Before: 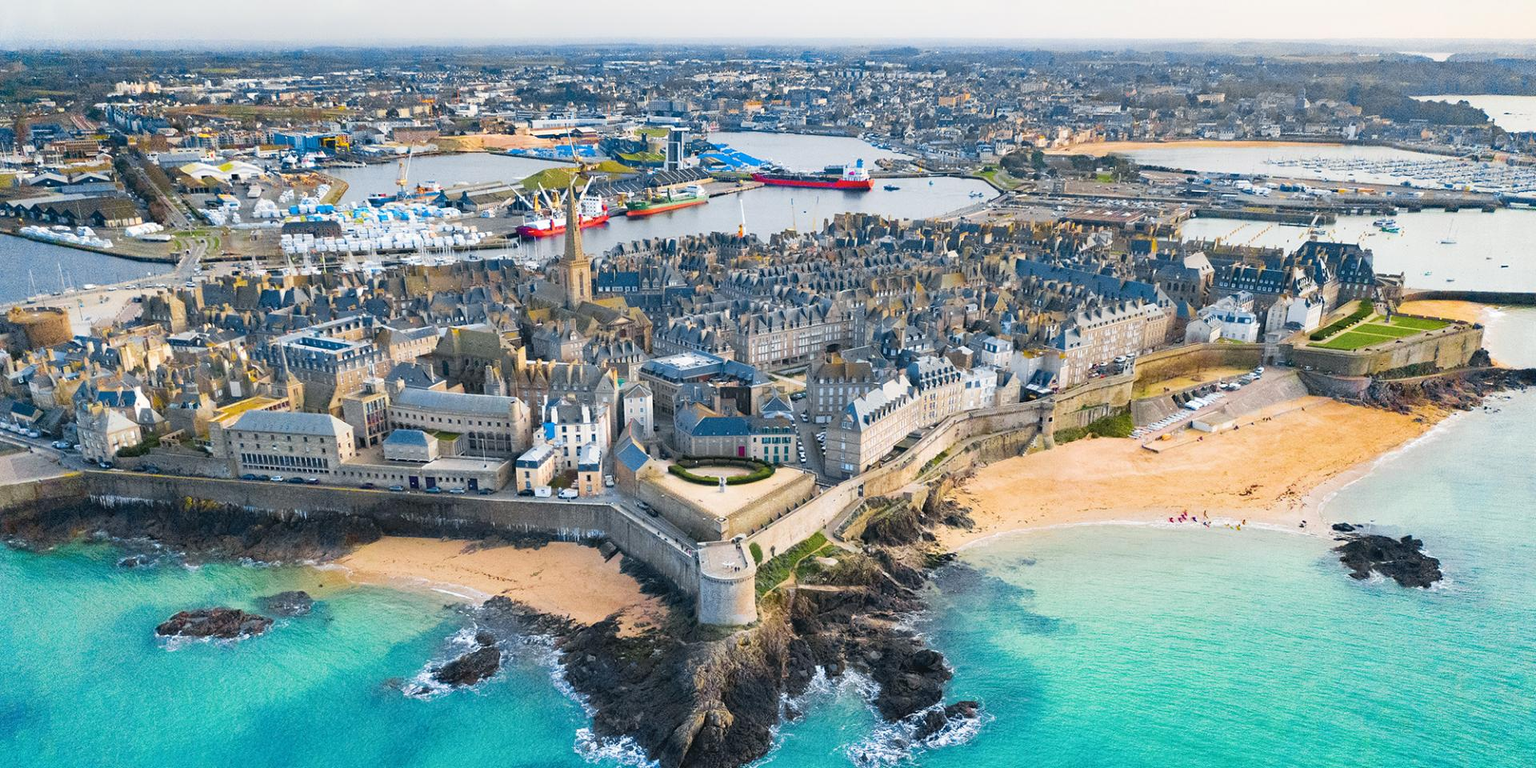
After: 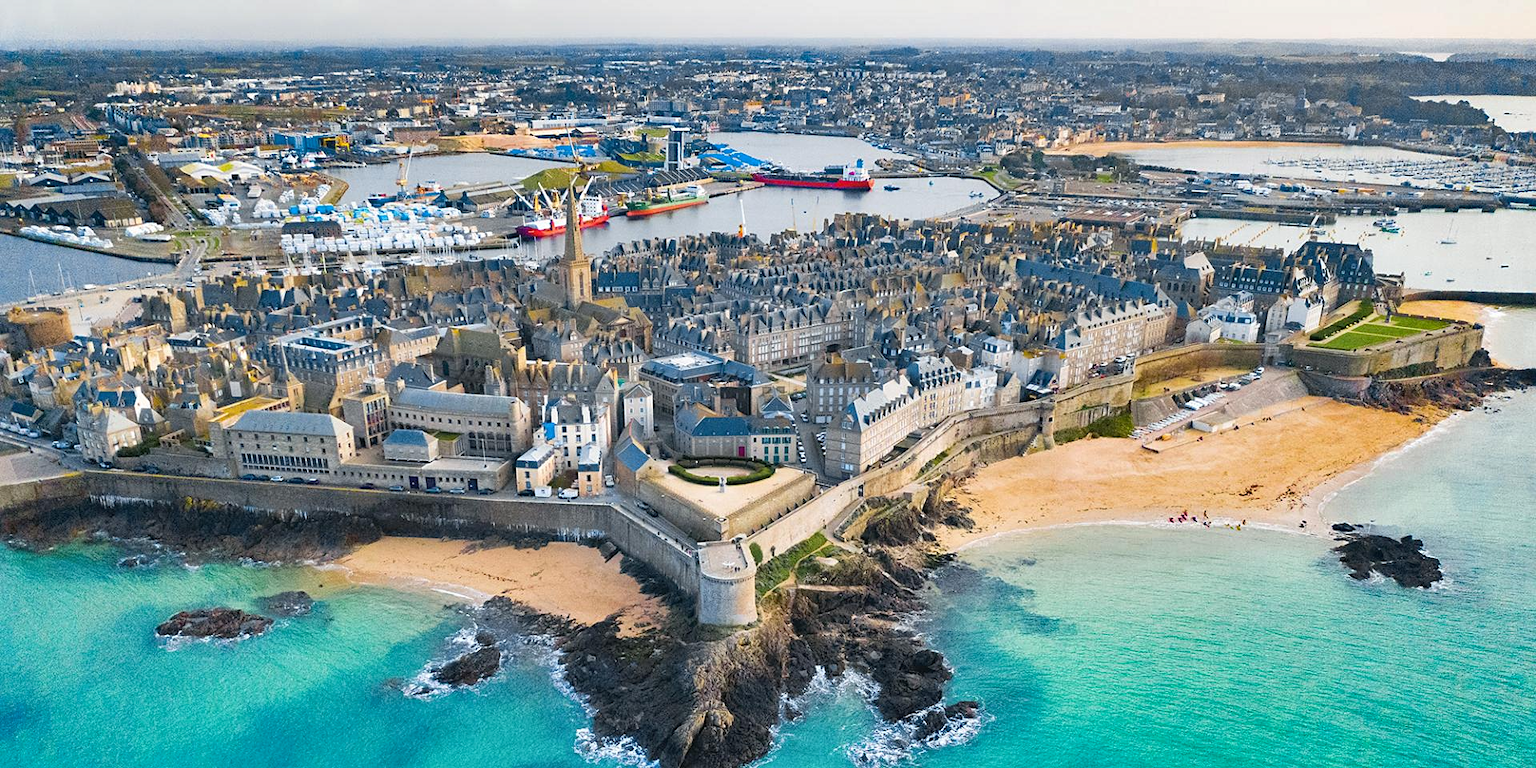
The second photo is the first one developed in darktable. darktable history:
sharpen: amount 0.2
shadows and highlights: soften with gaussian
